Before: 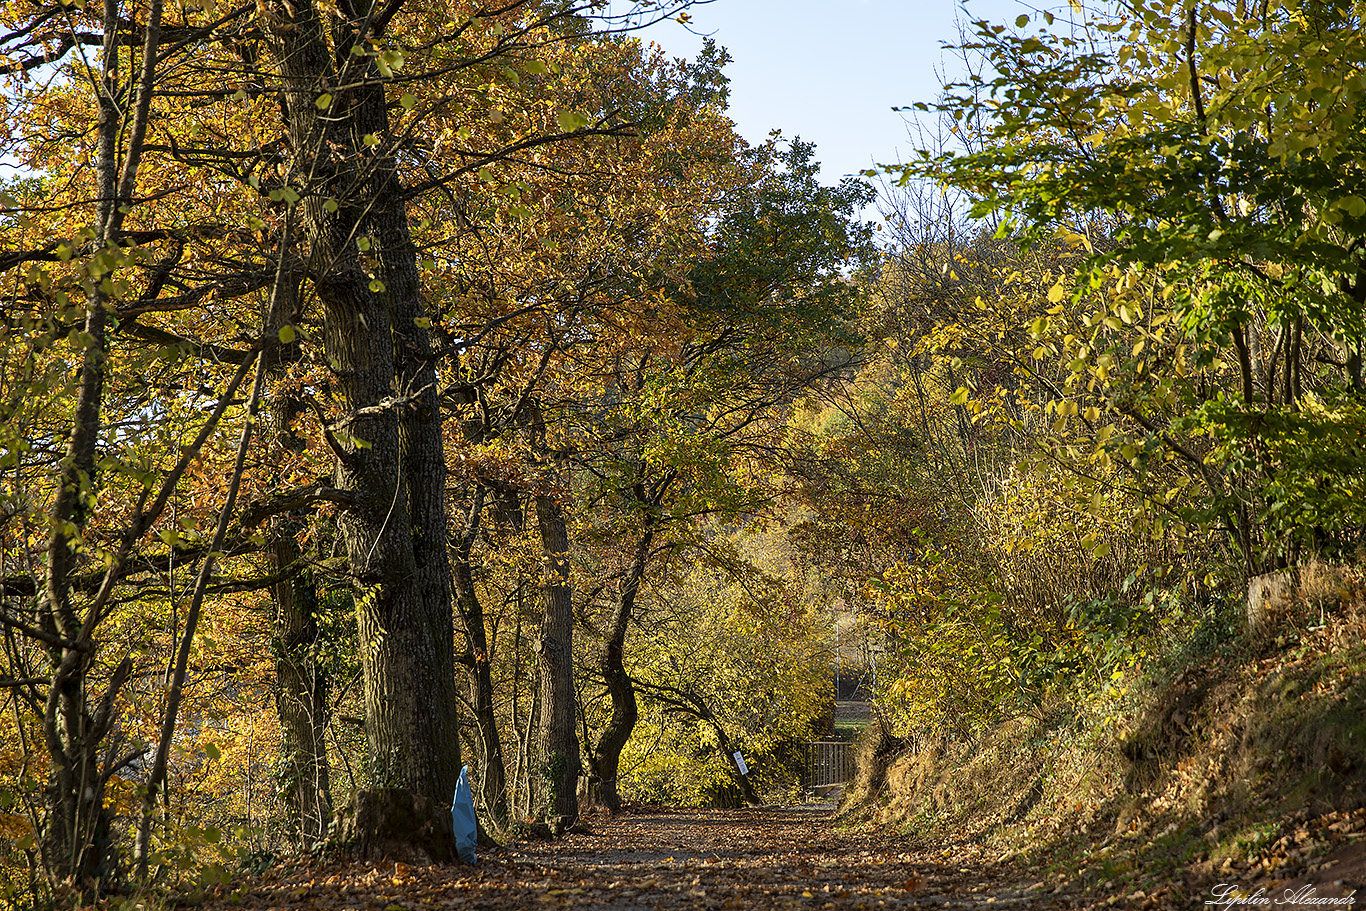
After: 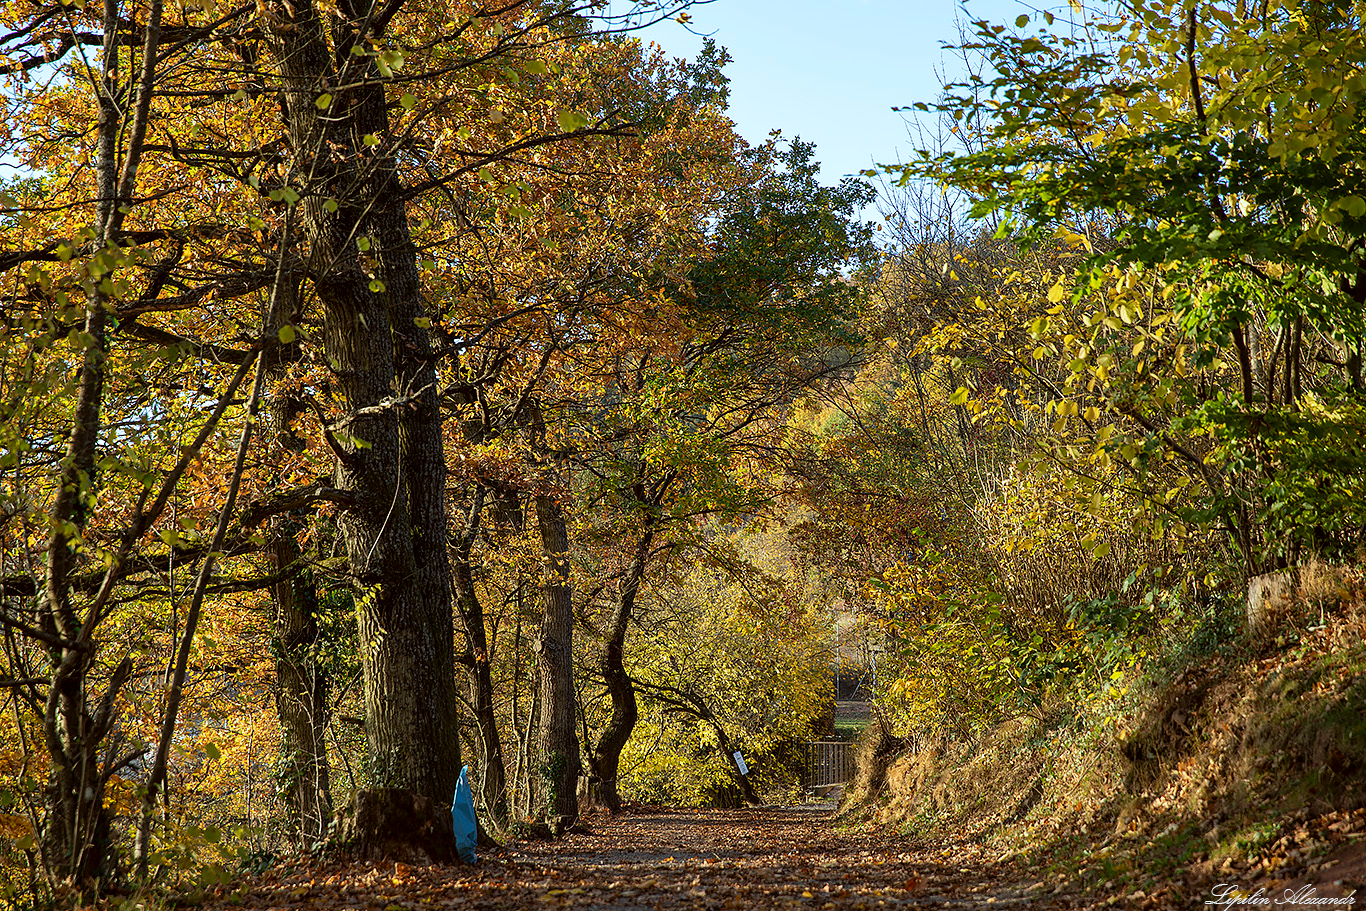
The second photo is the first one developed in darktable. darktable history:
white balance: red 0.982, blue 1.018
color correction: highlights a* -2.73, highlights b* -2.09, shadows a* 2.41, shadows b* 2.73
